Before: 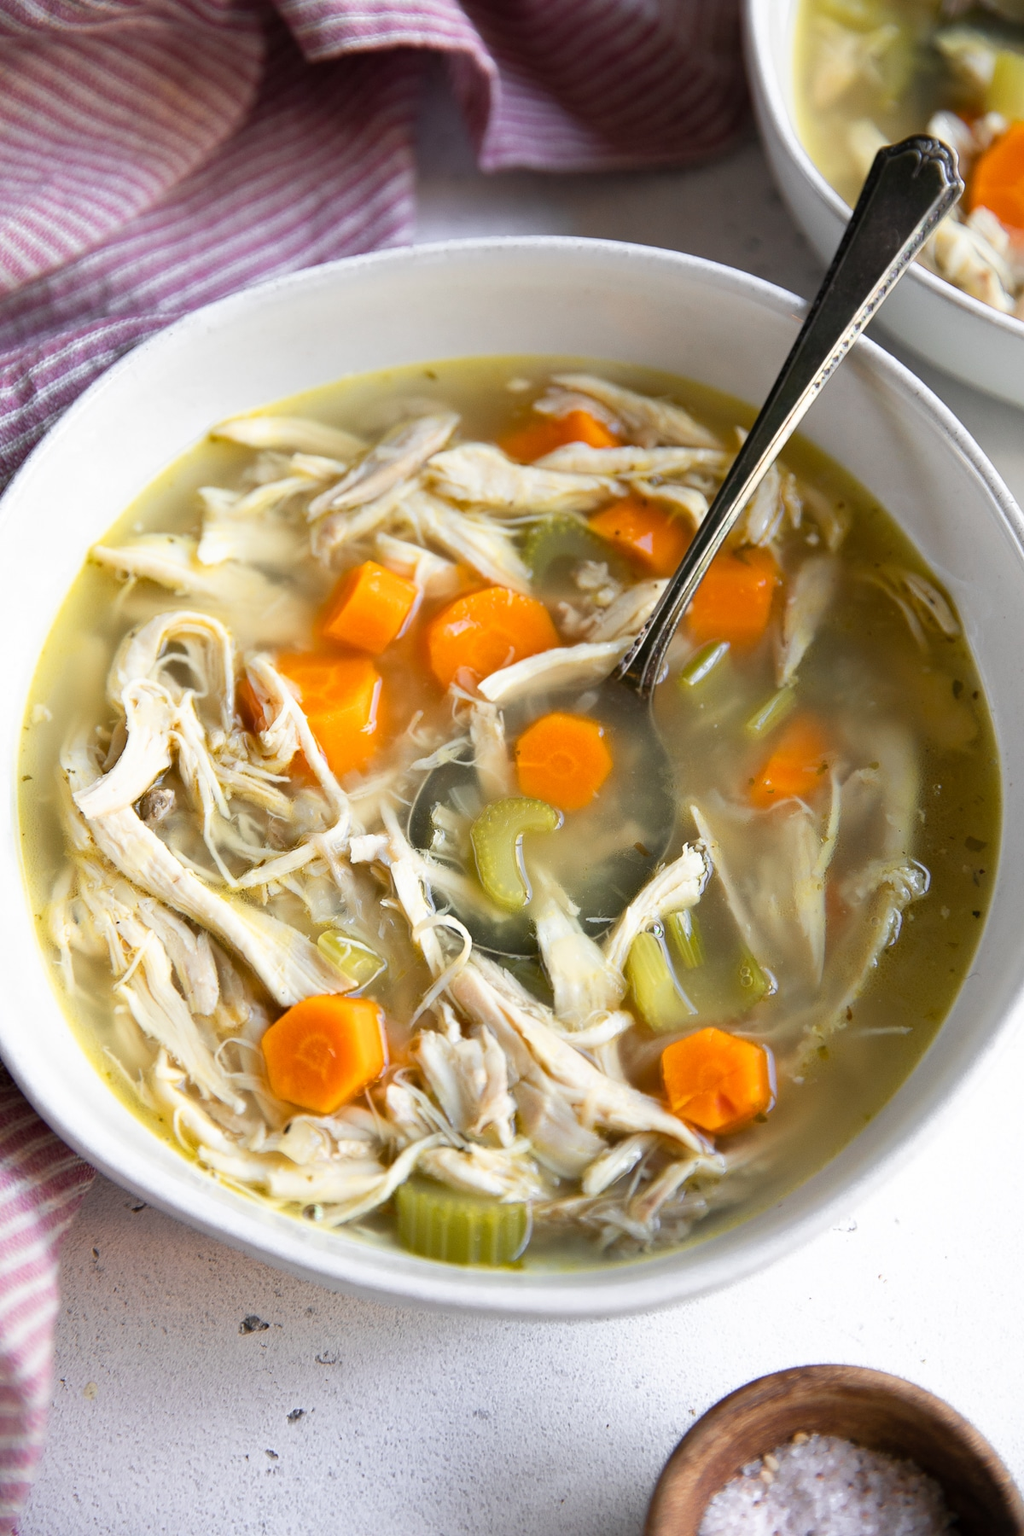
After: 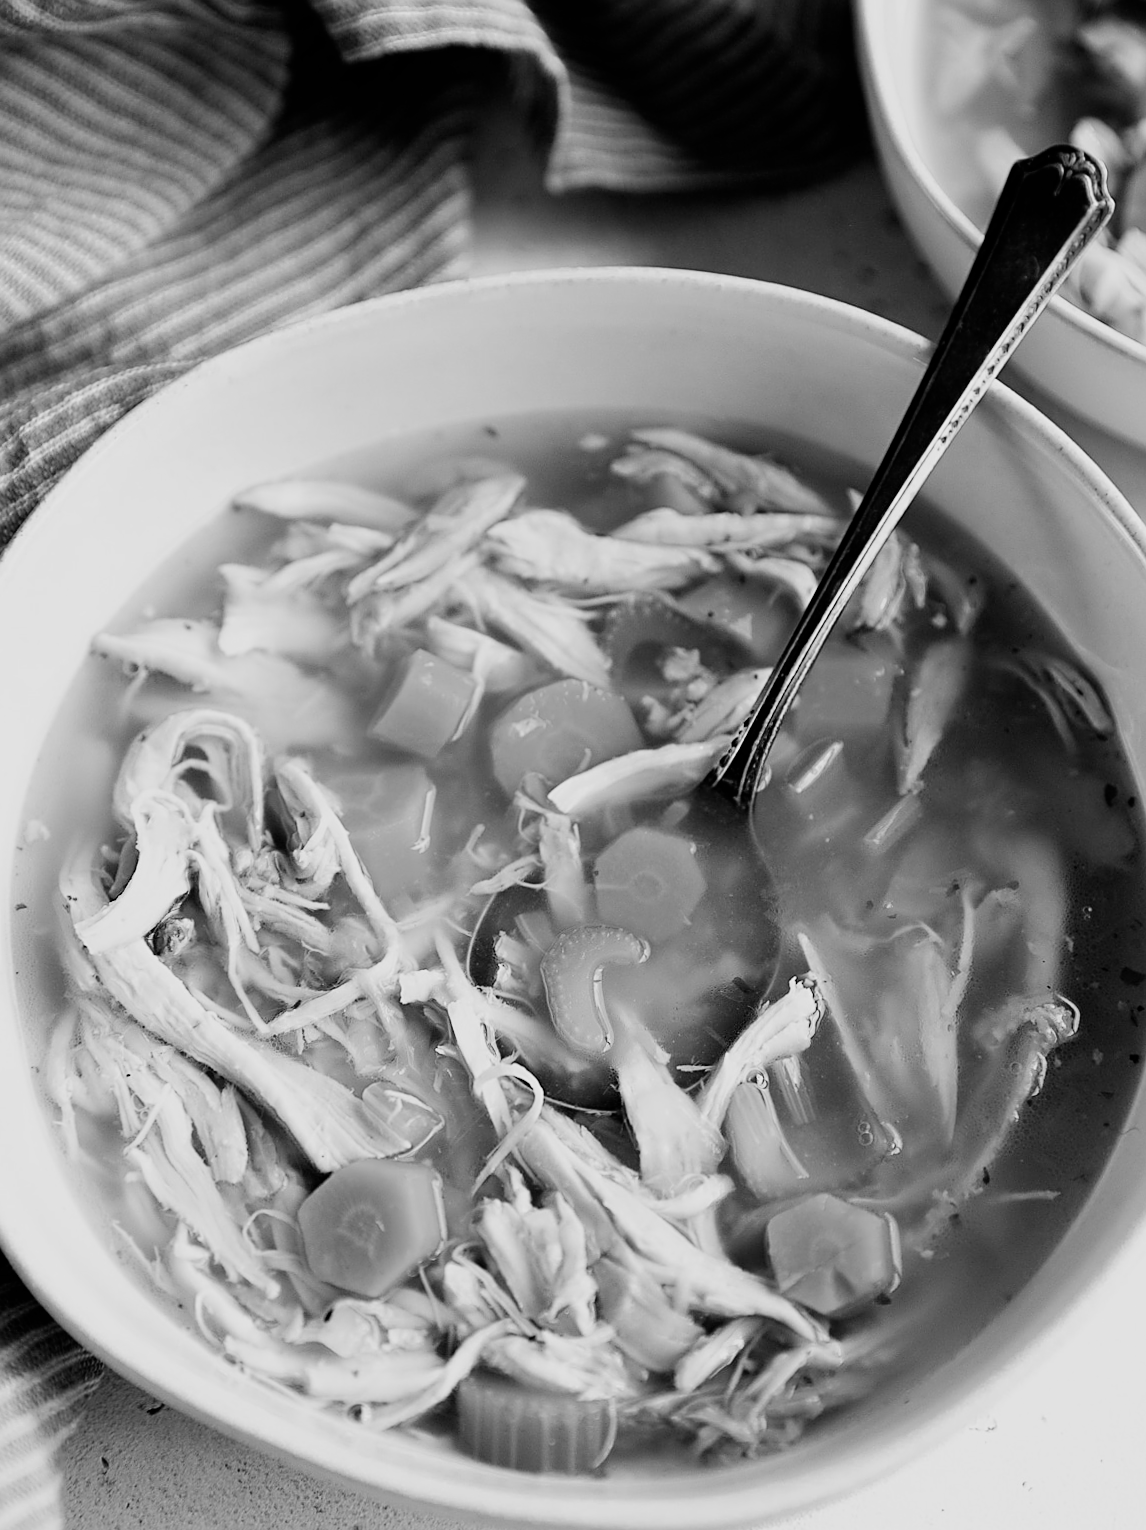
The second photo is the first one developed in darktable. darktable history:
color calibration: output gray [0.267, 0.423, 0.261, 0], x 0.381, y 0.392, temperature 4088.85 K
sharpen: on, module defaults
crop and rotate: angle 0.397°, left 0.436%, right 3.046%, bottom 14.093%
filmic rgb: black relative exposure -5.14 EV, white relative exposure 3.98 EV, threshold 5.95 EV, hardness 2.9, contrast 1.3, enable highlight reconstruction true
